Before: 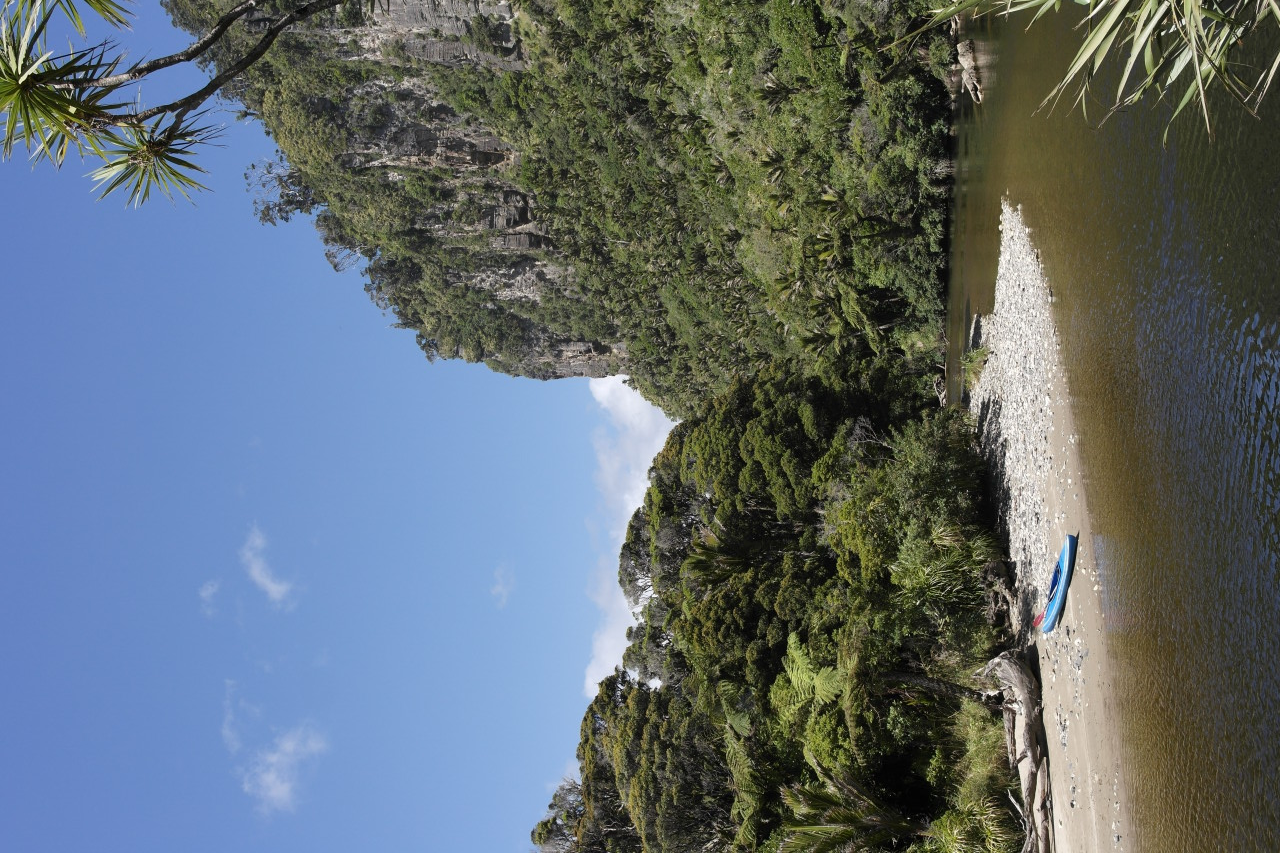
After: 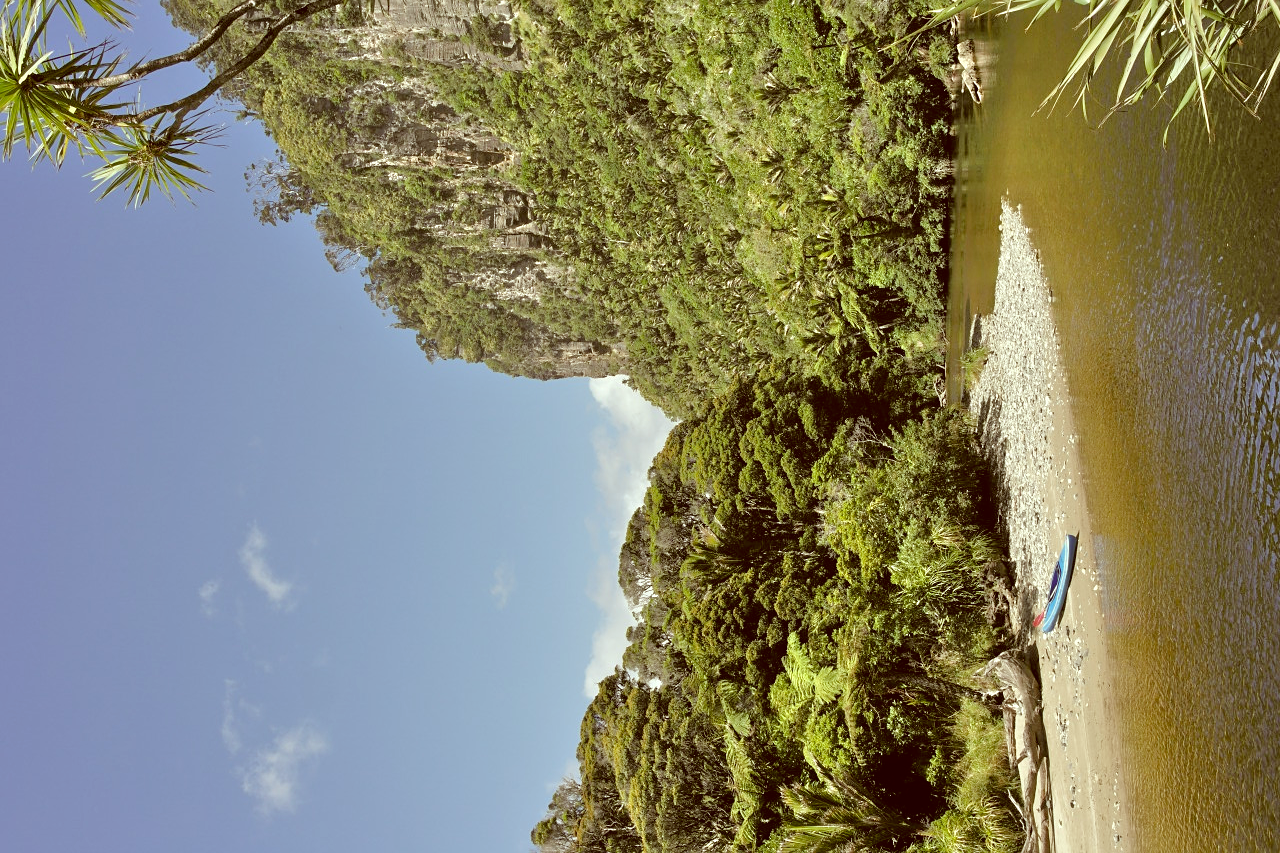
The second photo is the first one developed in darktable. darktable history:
color correction: highlights a* -5.94, highlights b* 9.48, shadows a* 10.12, shadows b* 23.94
sharpen: amount 0.2
tone equalizer: -7 EV 0.15 EV, -6 EV 0.6 EV, -5 EV 1.15 EV, -4 EV 1.33 EV, -3 EV 1.15 EV, -2 EV 0.6 EV, -1 EV 0.15 EV, mask exposure compensation -0.5 EV
